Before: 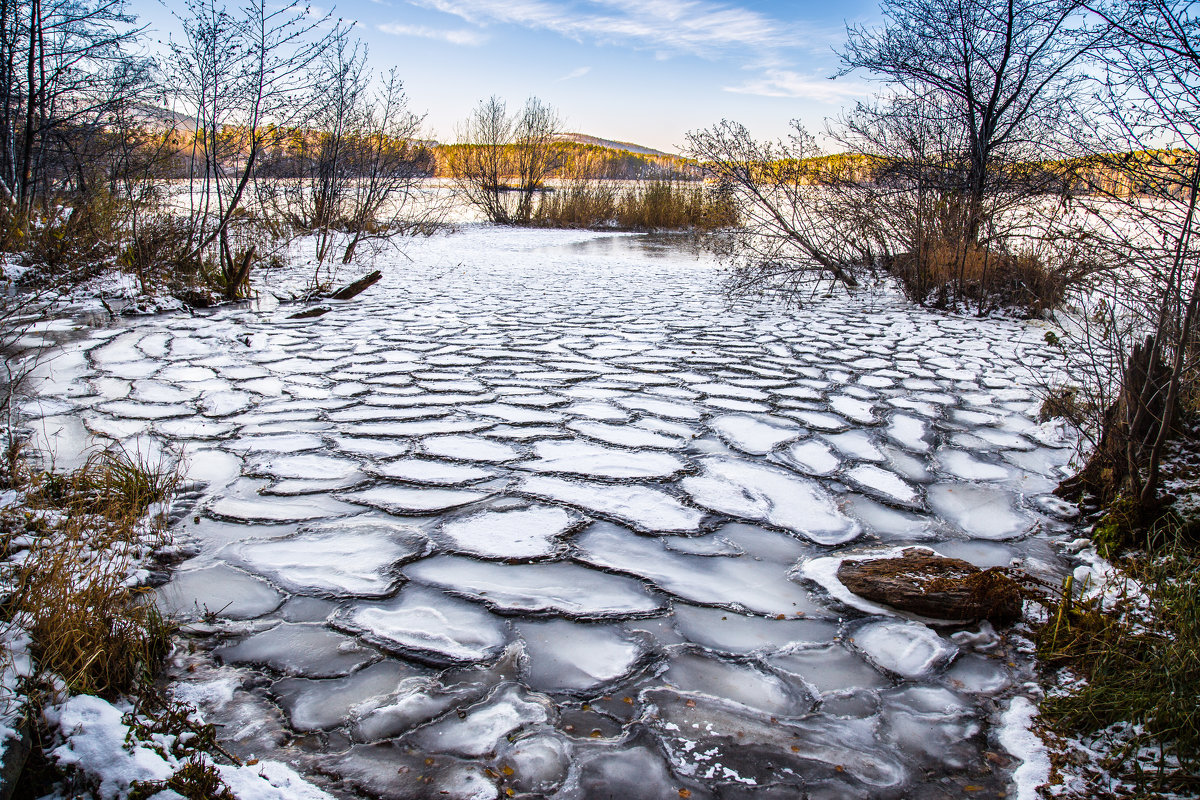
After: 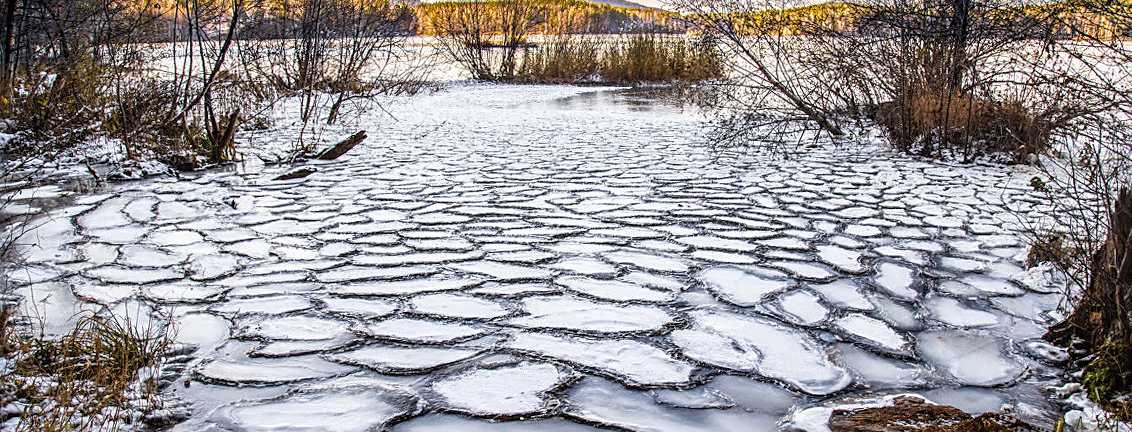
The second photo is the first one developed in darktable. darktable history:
crop: left 1.744%, top 19.225%, right 5.069%, bottom 28.357%
rotate and perspective: rotation -1.24°, automatic cropping off
local contrast: on, module defaults
sharpen: on, module defaults
